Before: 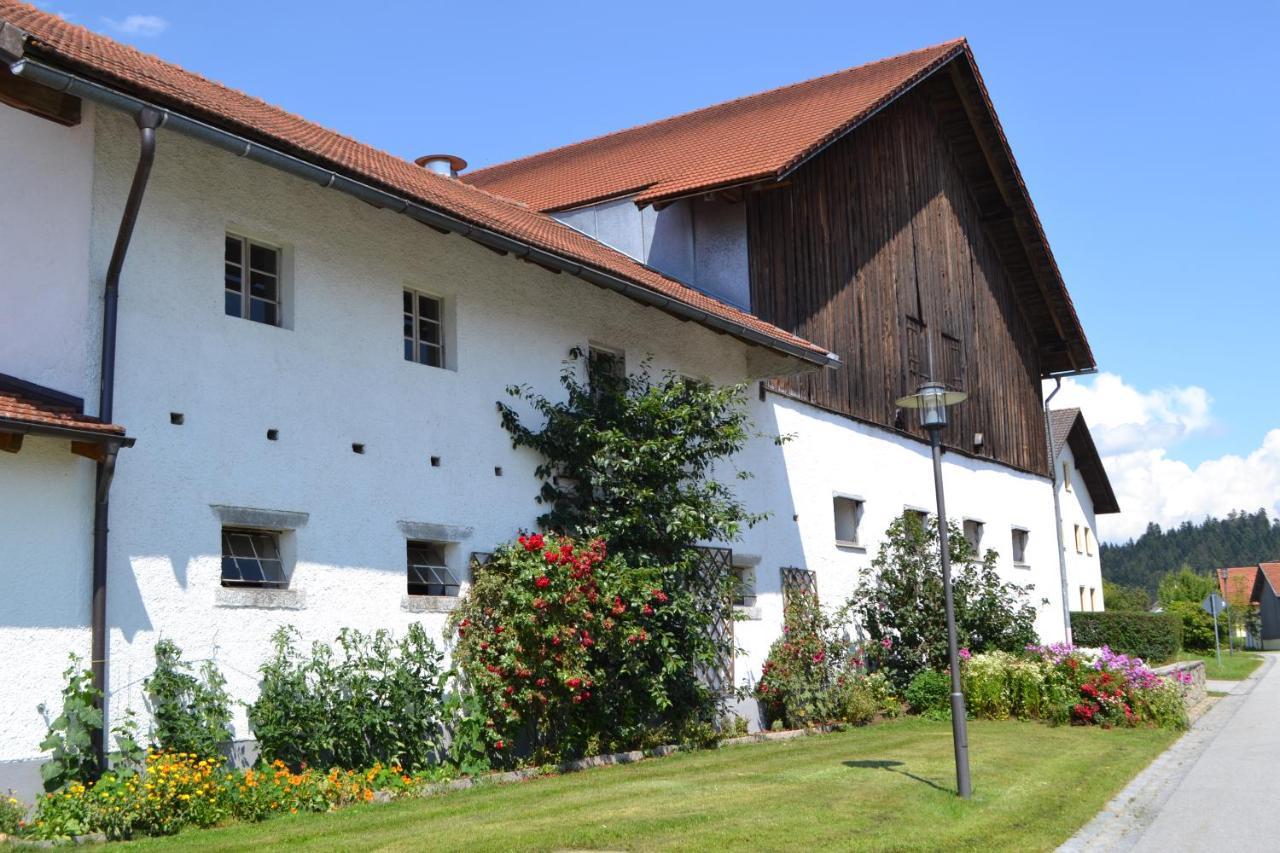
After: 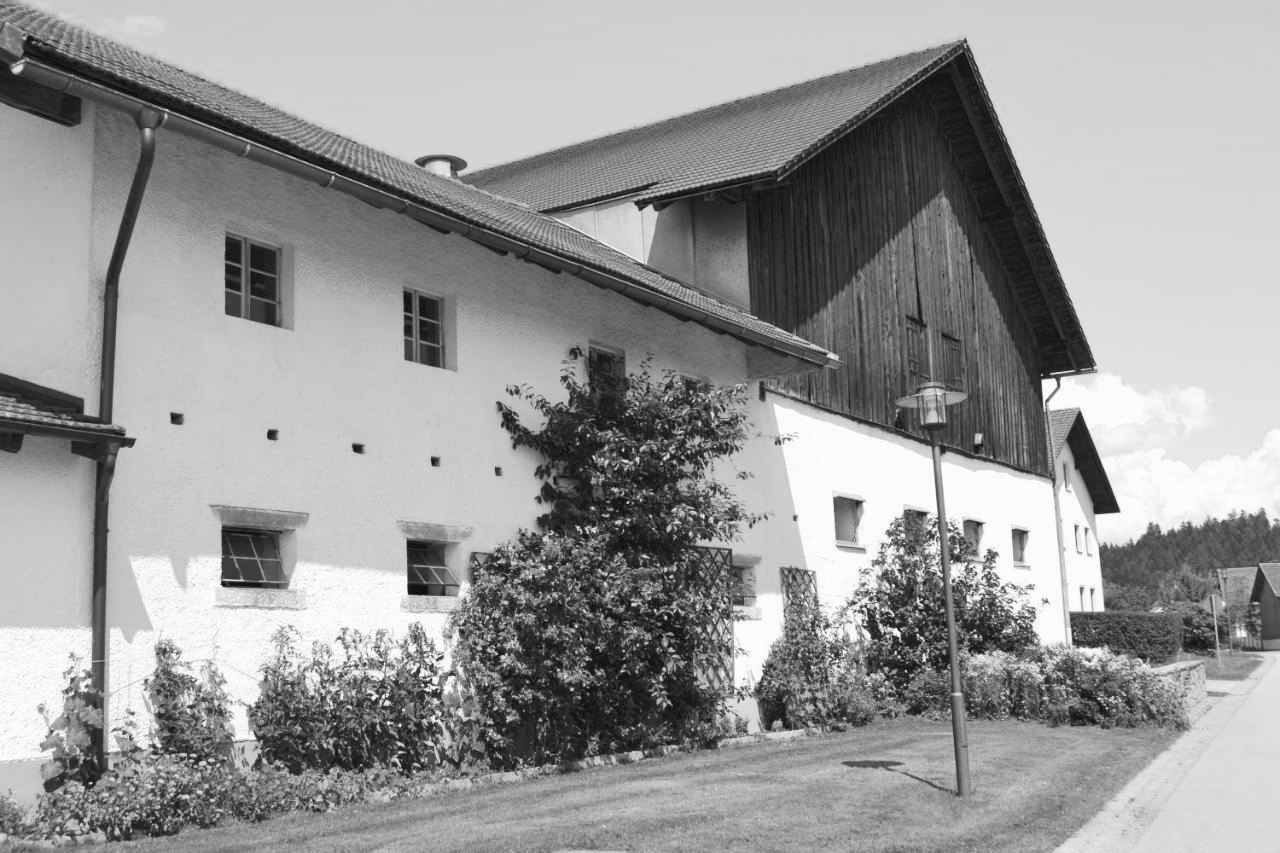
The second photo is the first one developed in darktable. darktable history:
tone curve: curves: ch0 [(0, 0) (0.003, 0.026) (0.011, 0.03) (0.025, 0.047) (0.044, 0.082) (0.069, 0.119) (0.1, 0.157) (0.136, 0.19) (0.177, 0.231) (0.224, 0.27) (0.277, 0.318) (0.335, 0.383) (0.399, 0.456) (0.468, 0.532) (0.543, 0.618) (0.623, 0.71) (0.709, 0.786) (0.801, 0.851) (0.898, 0.908) (1, 1)], preserve colors none
color look up table: target L [86.7, 86.7, 87.41, 75.88, 67, 61.32, 49.24, 34.88, 21.25, 201, 72.94, 62.46, 59.41, 55.8, 51.22, 41.83, 49.64, 44, 51.22, 45.36, 43.19, 32.32, 33.46, 9.598, 14.2, 2.461, 90.24, 80.97, 83.12, 74.42, 67.74, 64.74, 62.08, 71.47, 63.98, 46.84, 57.09, 37.13, 40.73, 23.07, 21.7, 17.06, 94.45, 83.12, 77.34, 79.88, 53.68, 48.44, 5.065], target a [-0.002 ×4, 0 ×6, -0.001, 0, 0, 0.001, 0, 0.001, 0, 0, 0, 0.001, 0, 0, 0.001, 0, 0, 0, -0.001, -0.001, -0.002, -0.001, 0, 0, 0, -0.001, 0, 0, 0, 0.001, 0, 0, 0, -0.001, -0.001, -0.002, -0.001, 0, 0.001, 0, 0], target b [0.022 ×4, 0.002, 0.002, 0.001, 0.001, 0.001, -0.001, 0.002, 0.002, 0.002, -0.004, 0.001, -0.003, 0.001, 0.001, 0.001, -0.003, 0.001, -0.003, -0.003, -0.001, -0.001, 0.001, 0.001, 0.022, 0.023, 0.022, 0.002 ×5, 0.001, 0.002, -0.003, -0.003, 0.001, 0.001, 0.009, 0, 0.023, 0.002, 0.001, -0.002, 0.001, 0.001], num patches 49
